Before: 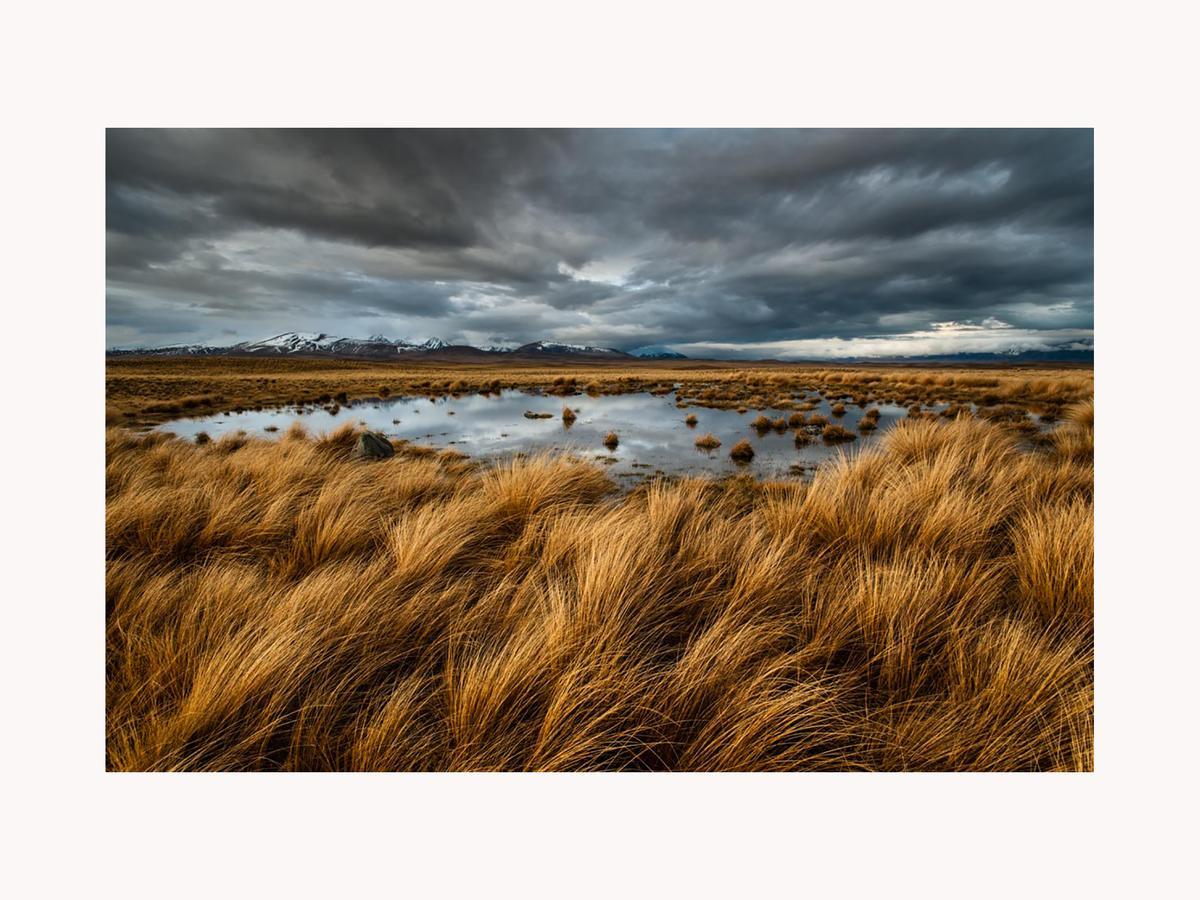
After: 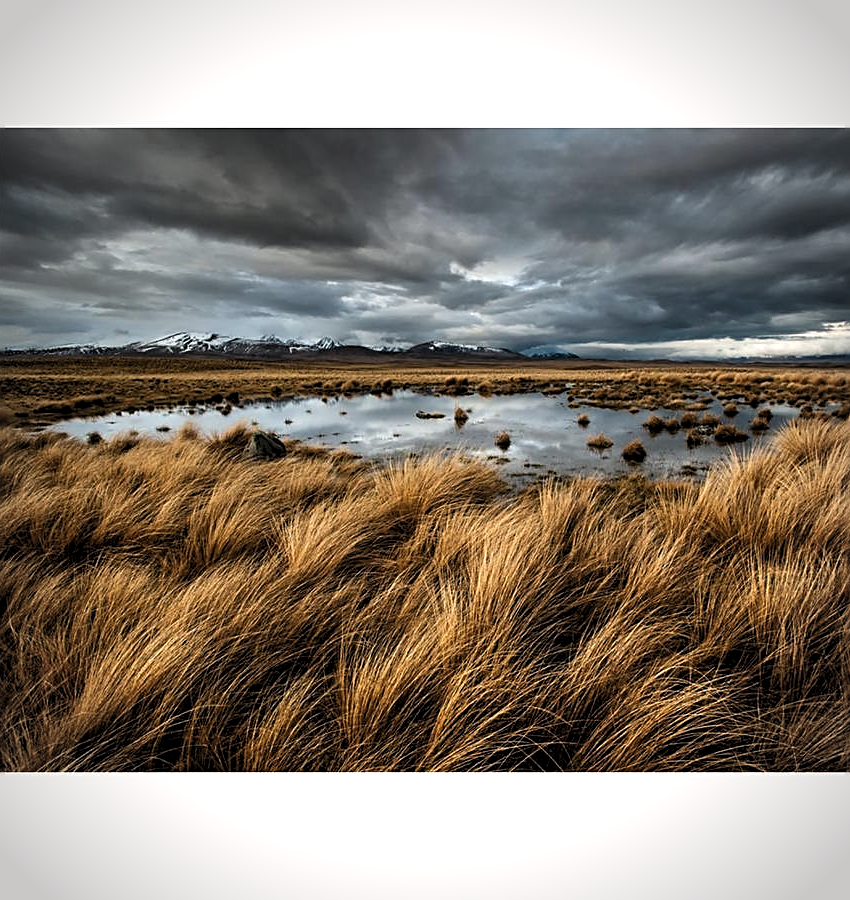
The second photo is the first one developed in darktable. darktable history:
crop and rotate: left 9.064%, right 20.077%
sharpen: on, module defaults
levels: levels [0.062, 0.494, 0.925]
exposure: compensate exposure bias true, compensate highlight preservation false
contrast brightness saturation: saturation -0.16
vignetting: on, module defaults
